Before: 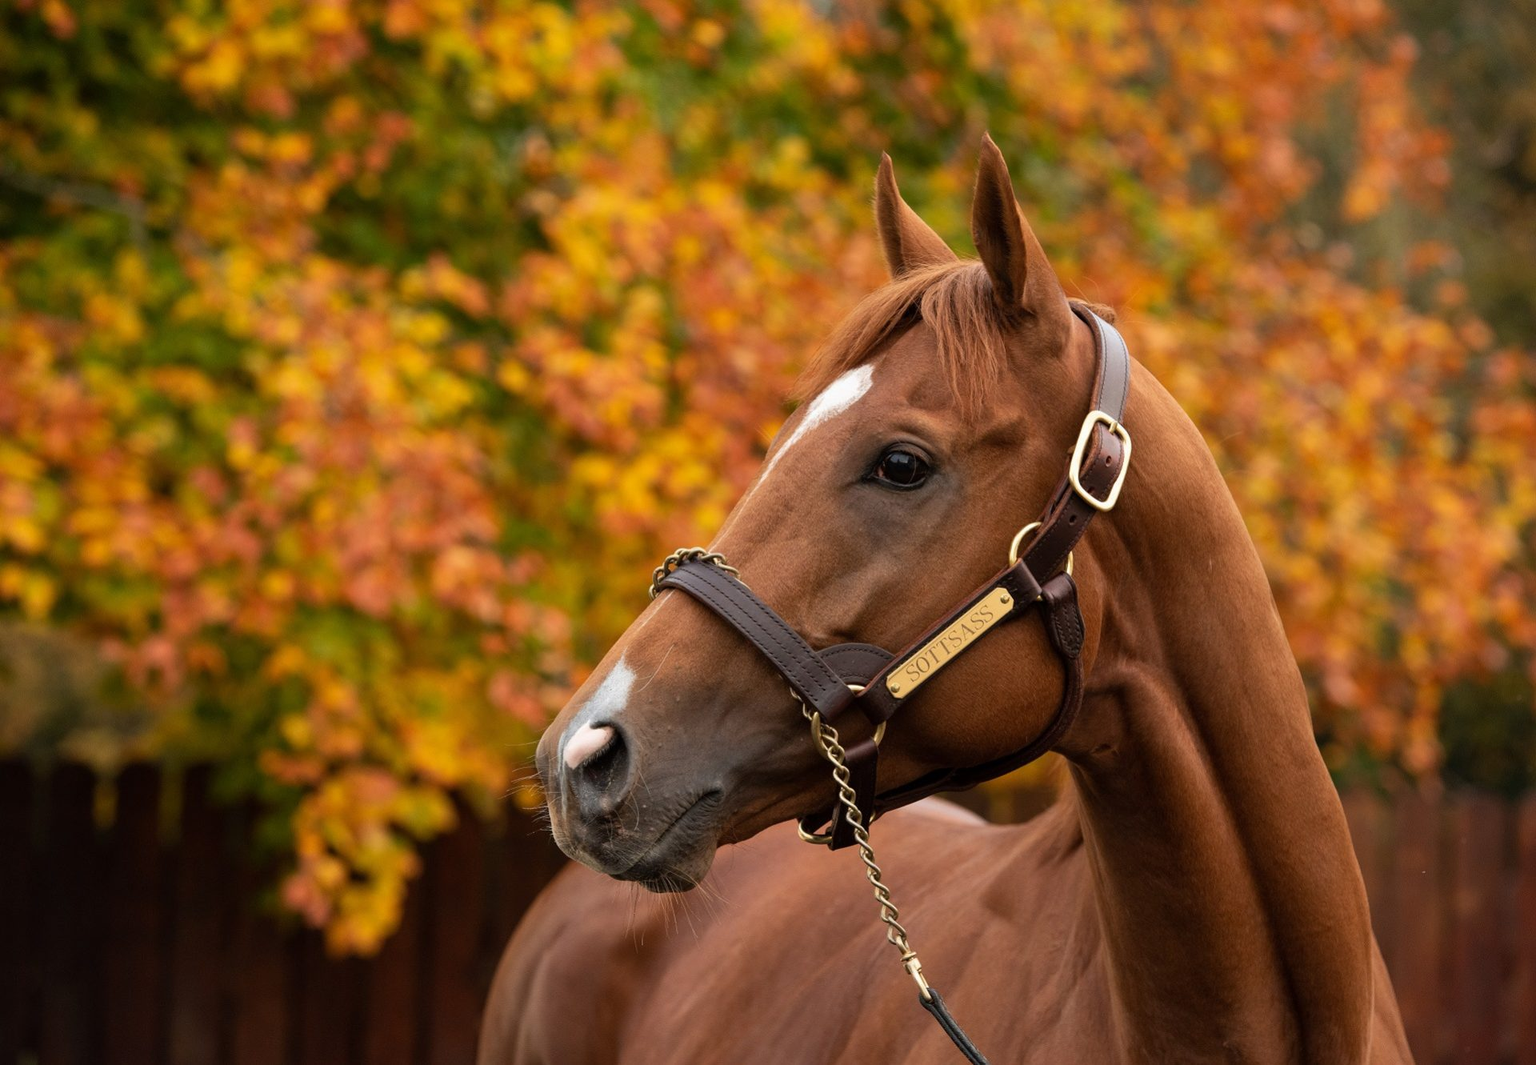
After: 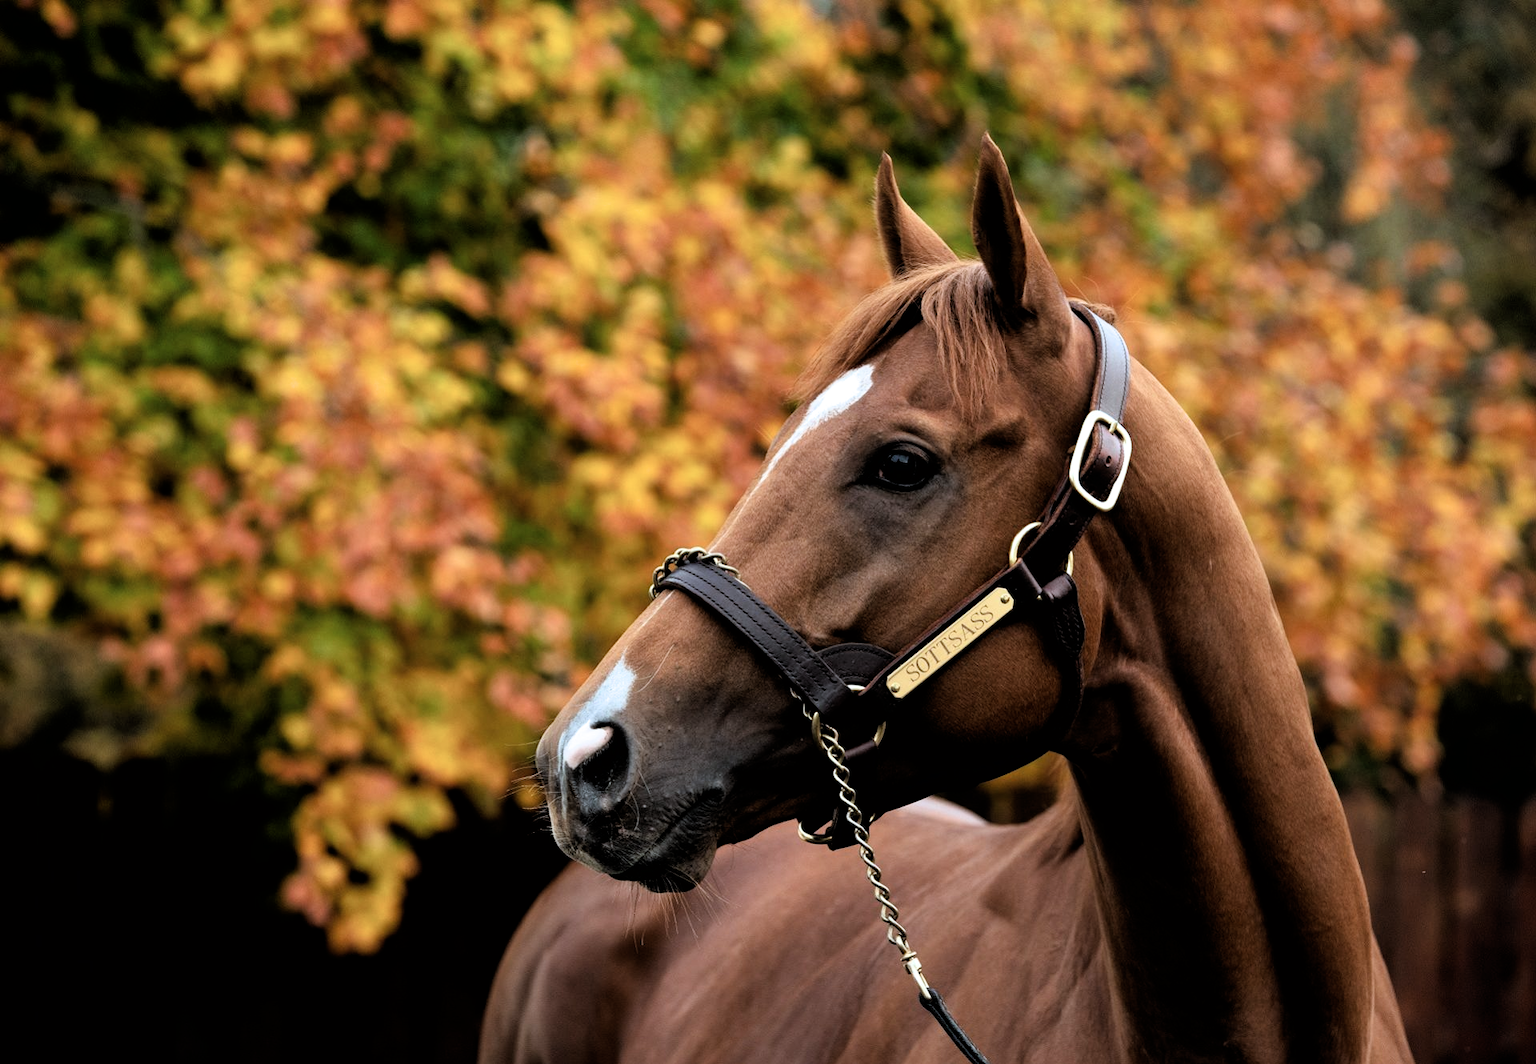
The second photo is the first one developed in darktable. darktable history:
filmic rgb: black relative exposure -3.57 EV, white relative exposure 2.29 EV, hardness 3.41
color calibration: illuminant Planckian (black body), x 0.378, y 0.375, temperature 4065 K
